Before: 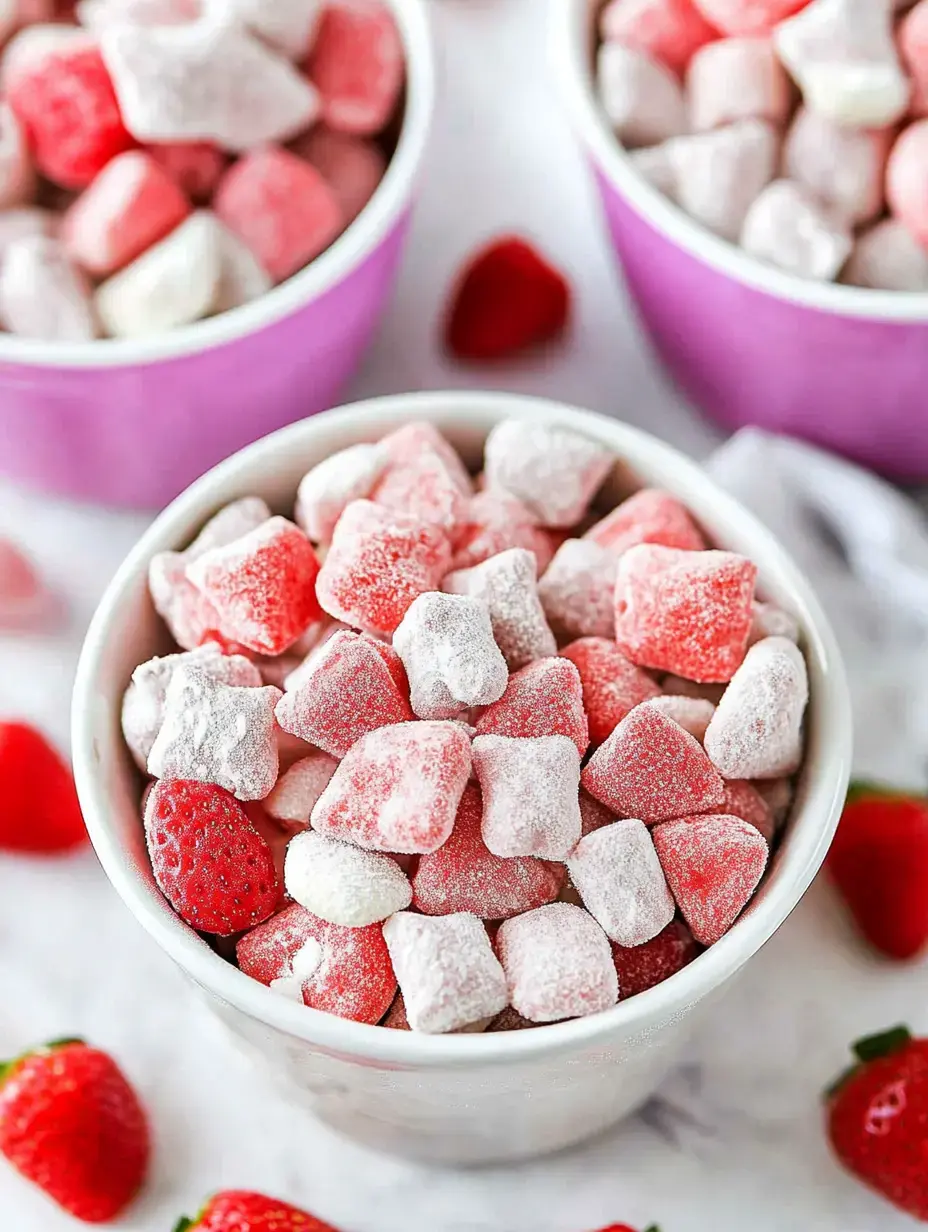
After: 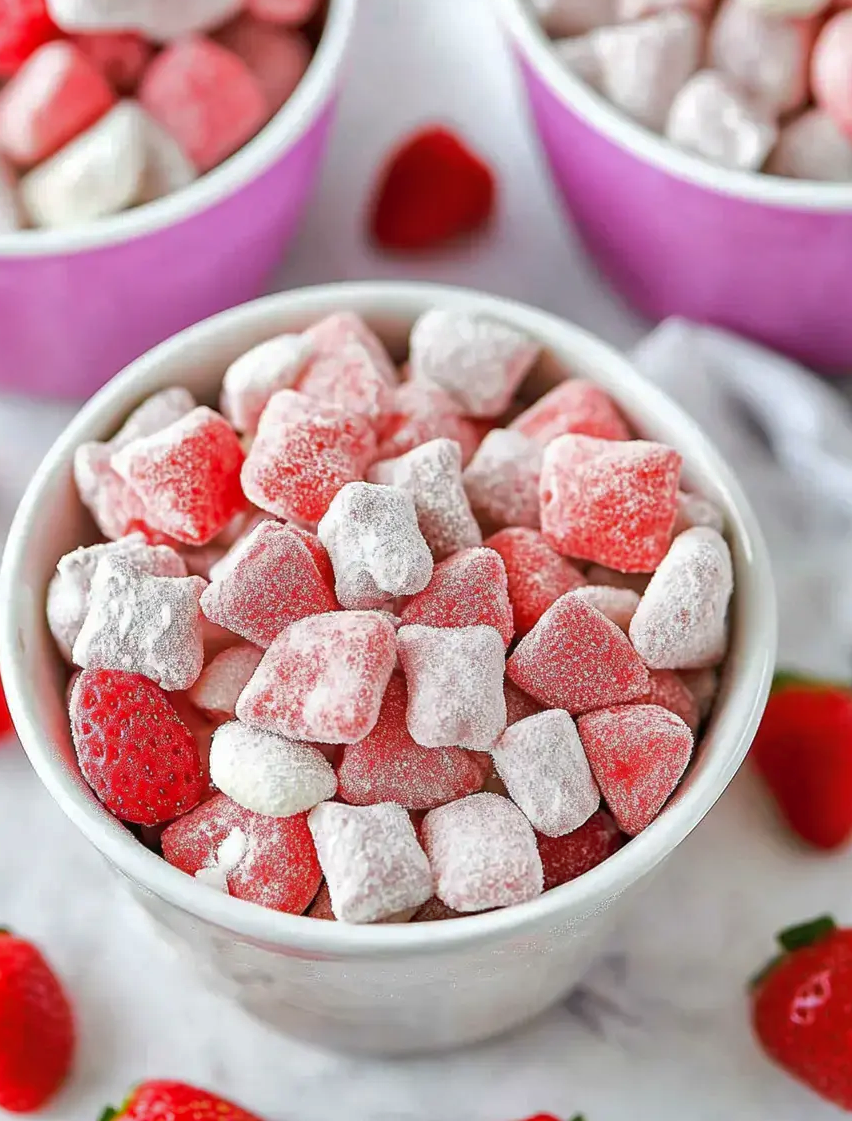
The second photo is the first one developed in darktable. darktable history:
shadows and highlights: on, module defaults
crop and rotate: left 8.148%, top 9.008%
